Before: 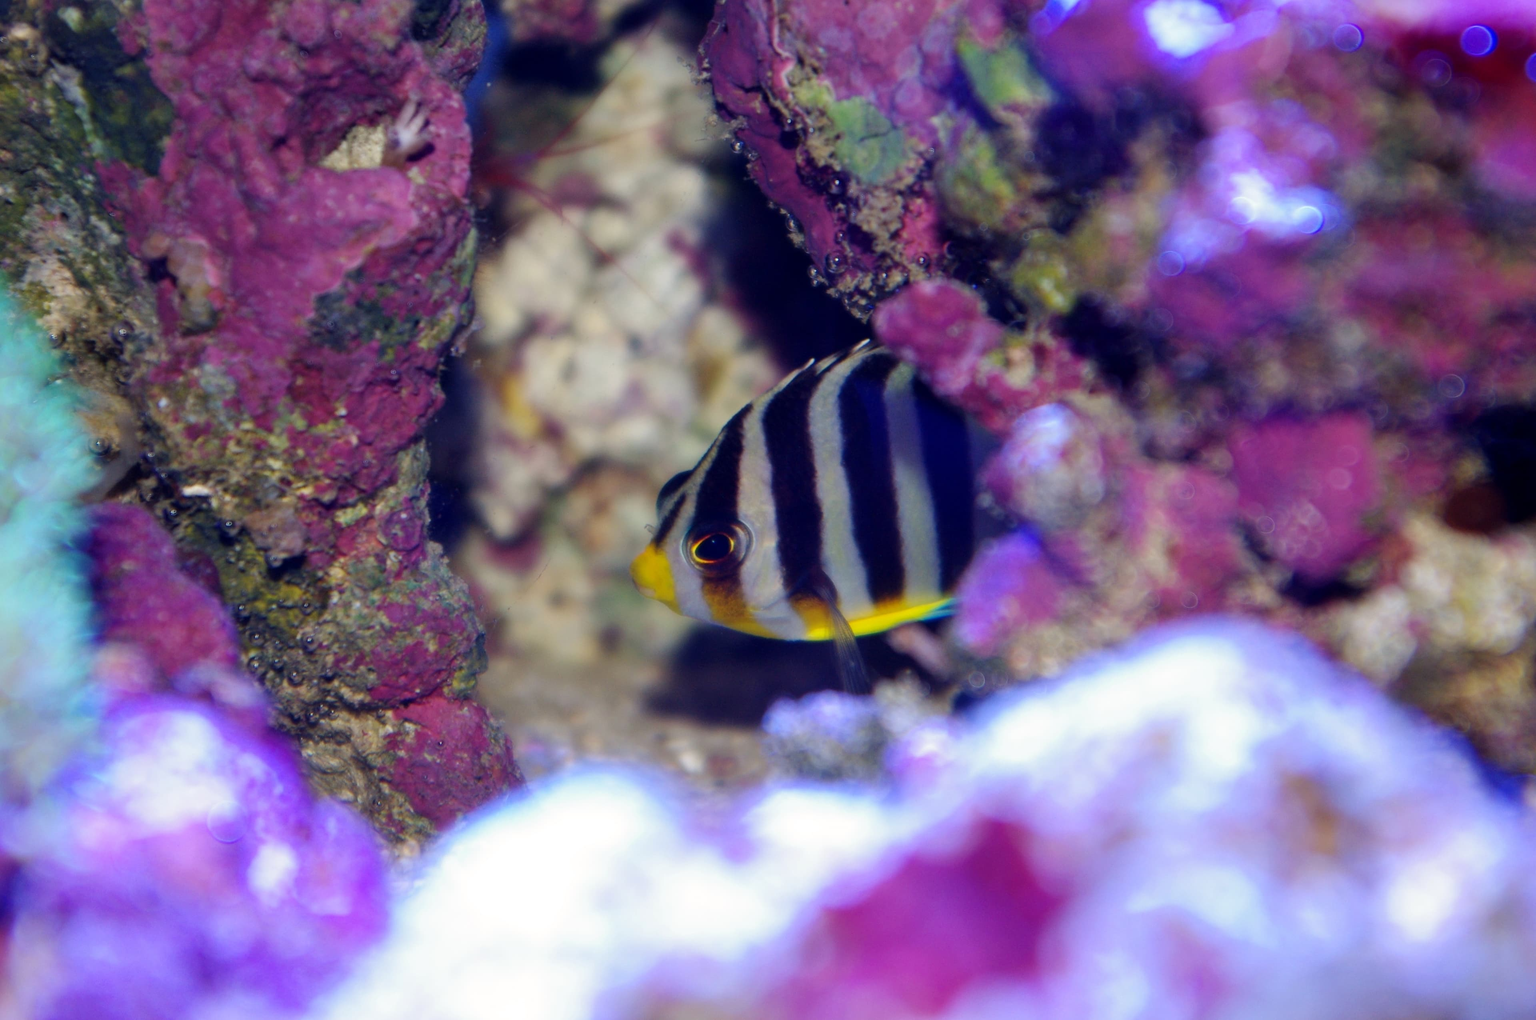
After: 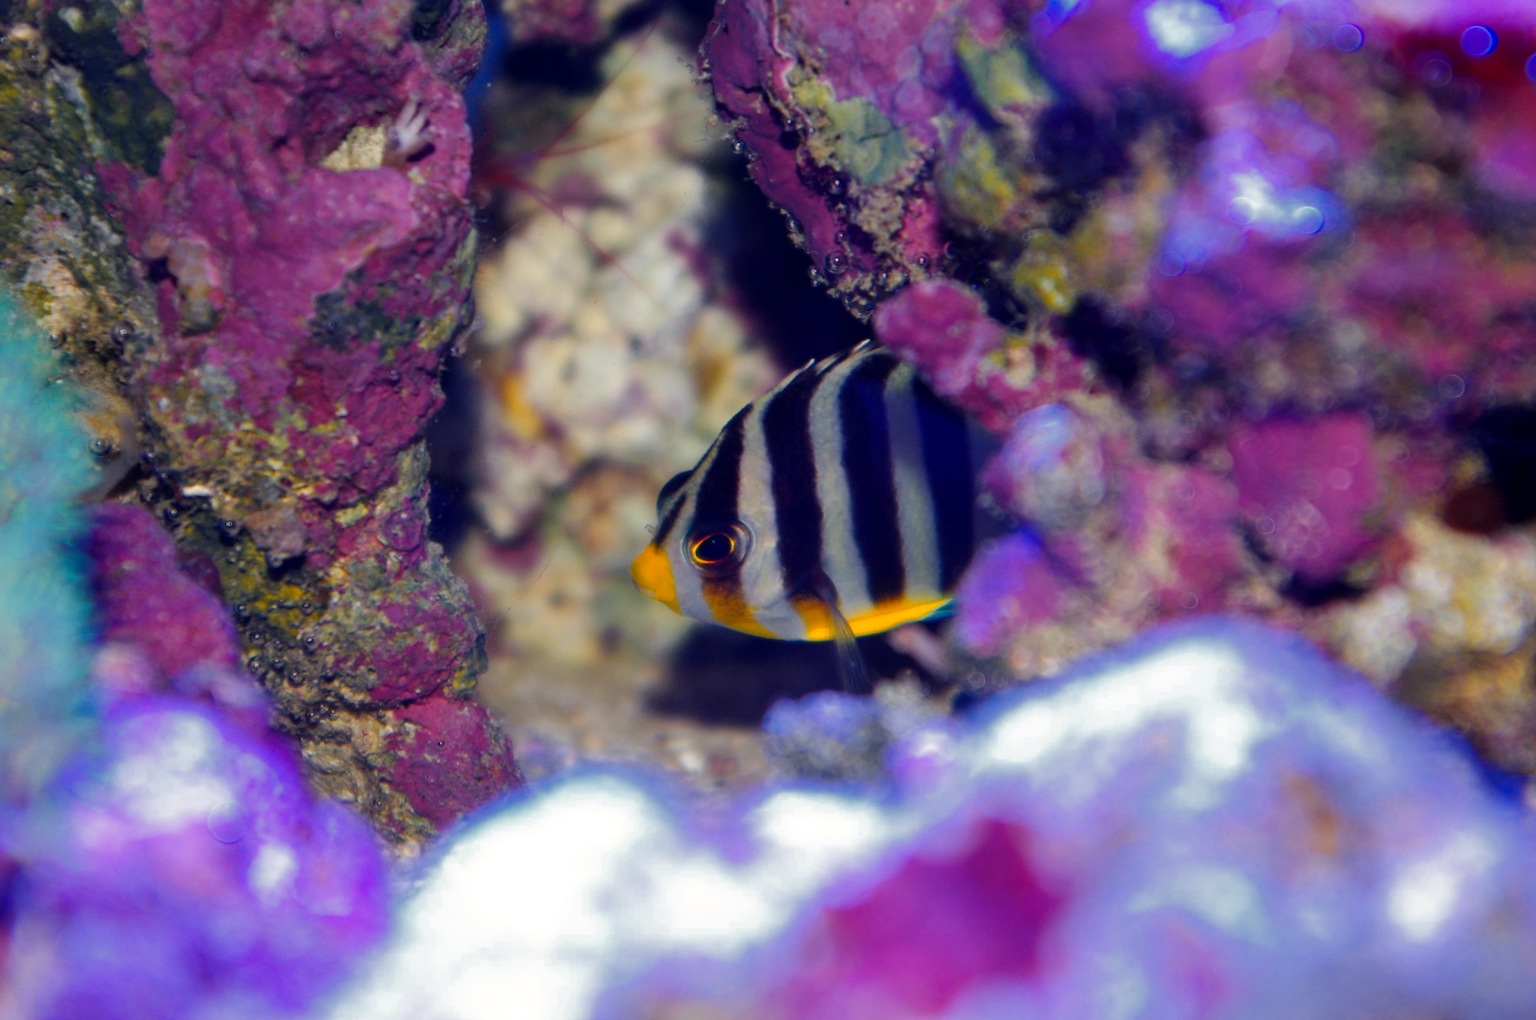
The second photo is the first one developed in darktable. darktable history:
color zones: curves: ch0 [(0, 0.499) (0.143, 0.5) (0.286, 0.5) (0.429, 0.476) (0.571, 0.284) (0.714, 0.243) (0.857, 0.449) (1, 0.499)]; ch1 [(0, 0.532) (0.143, 0.645) (0.286, 0.696) (0.429, 0.211) (0.571, 0.504) (0.714, 0.493) (0.857, 0.495) (1, 0.532)]; ch2 [(0, 0.5) (0.143, 0.5) (0.286, 0.427) (0.429, 0.324) (0.571, 0.5) (0.714, 0.5) (0.857, 0.5) (1, 0.5)]
